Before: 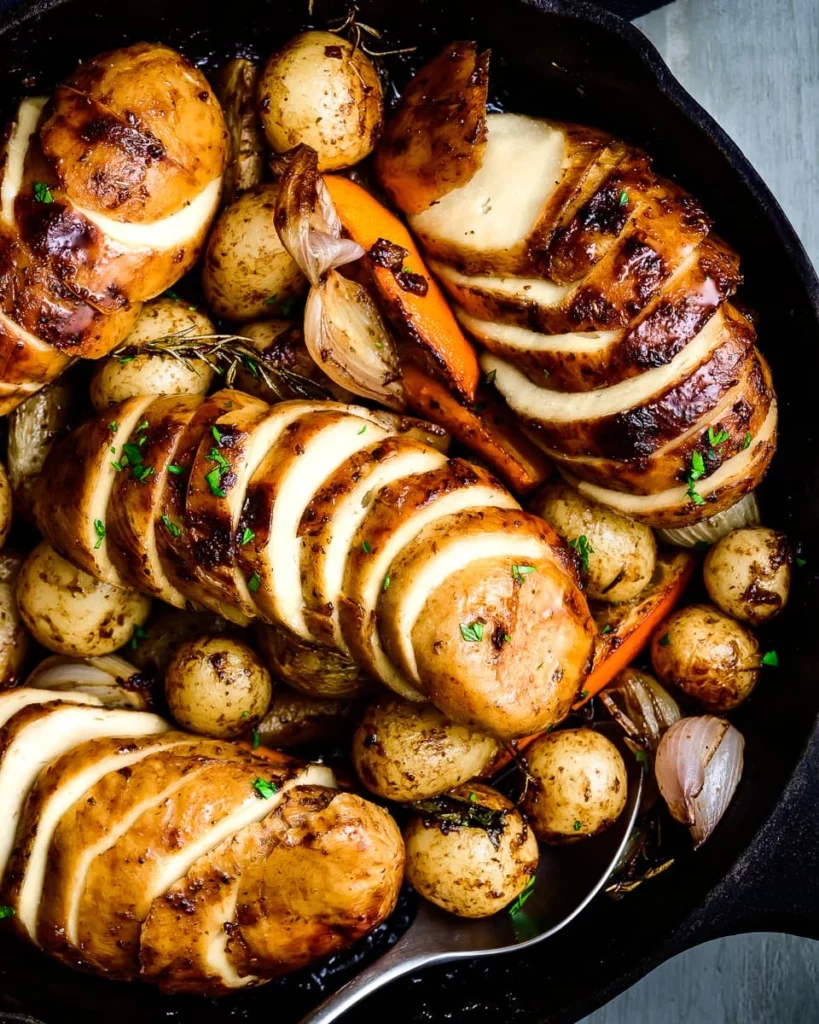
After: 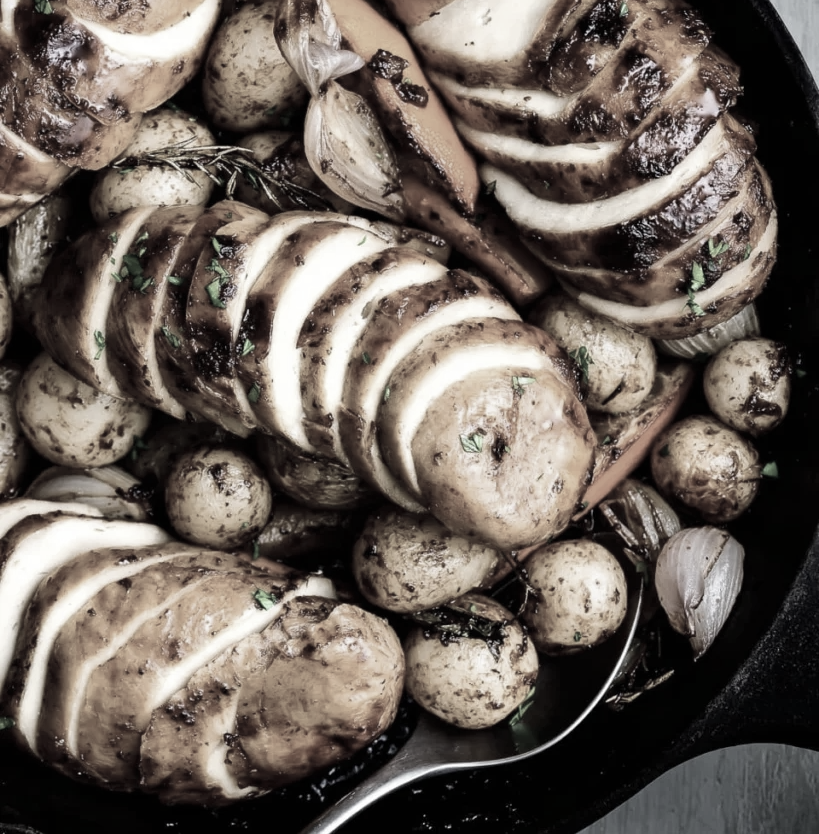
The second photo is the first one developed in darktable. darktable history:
crop and rotate: top 18.507%
color correction: saturation 0.2
